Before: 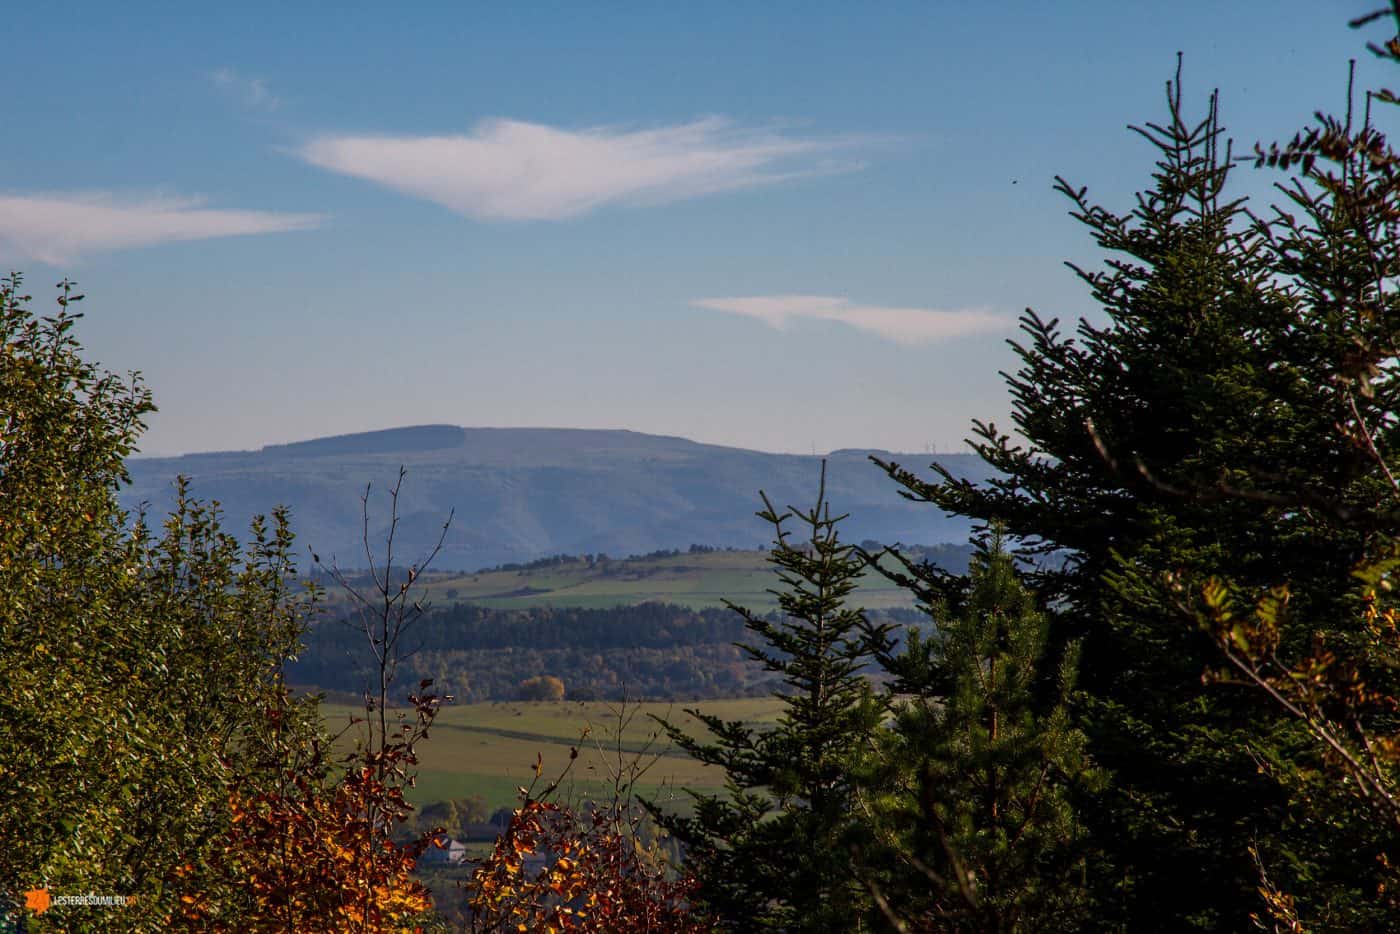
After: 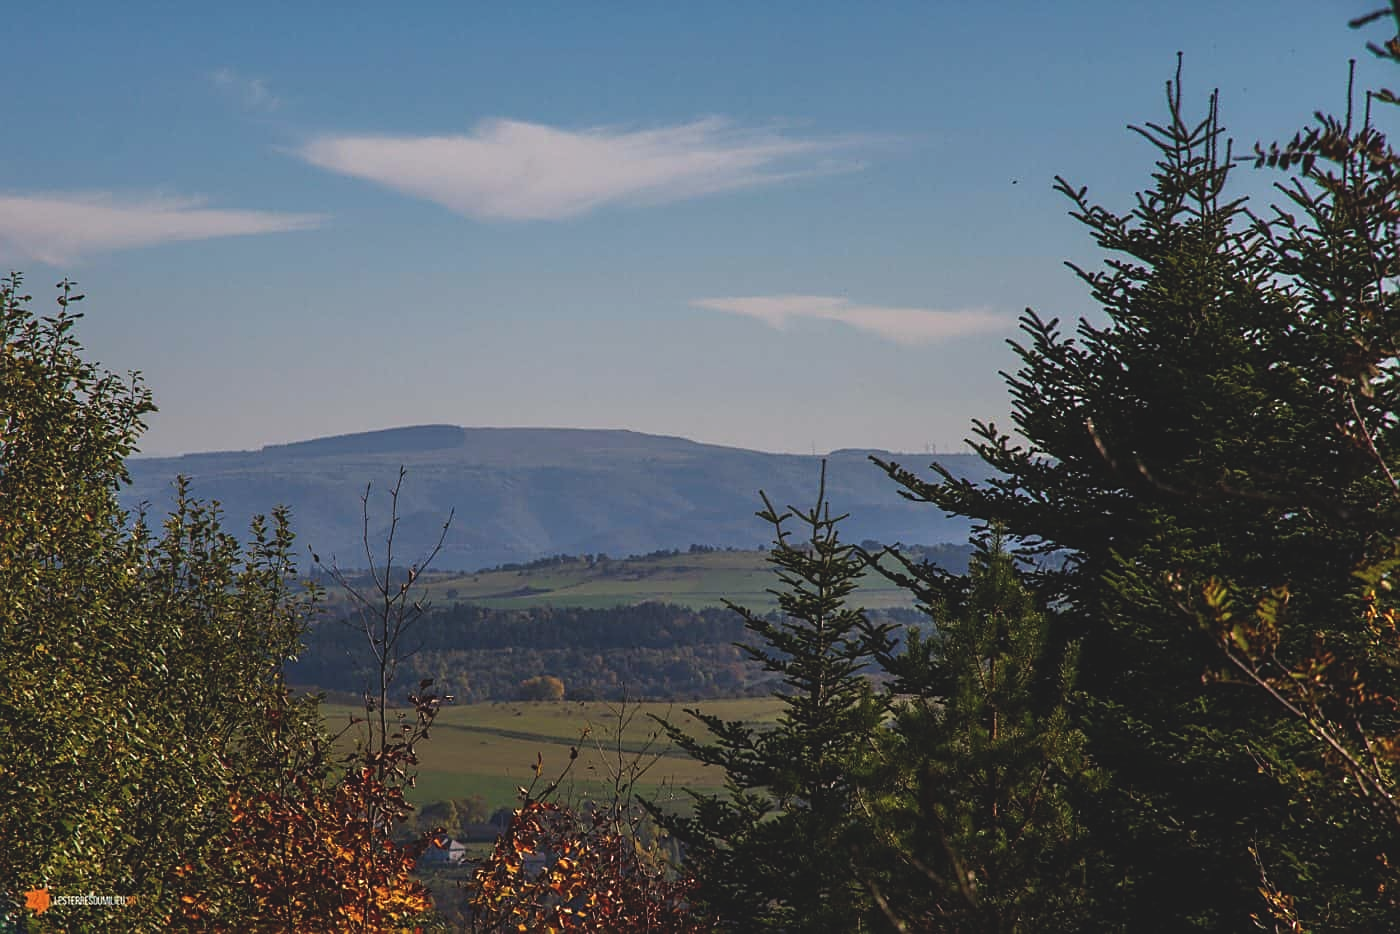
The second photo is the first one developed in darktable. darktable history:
color balance: on, module defaults
sharpen: on, module defaults
exposure: black level correction -0.014, exposure -0.193 EV, compensate highlight preservation false
